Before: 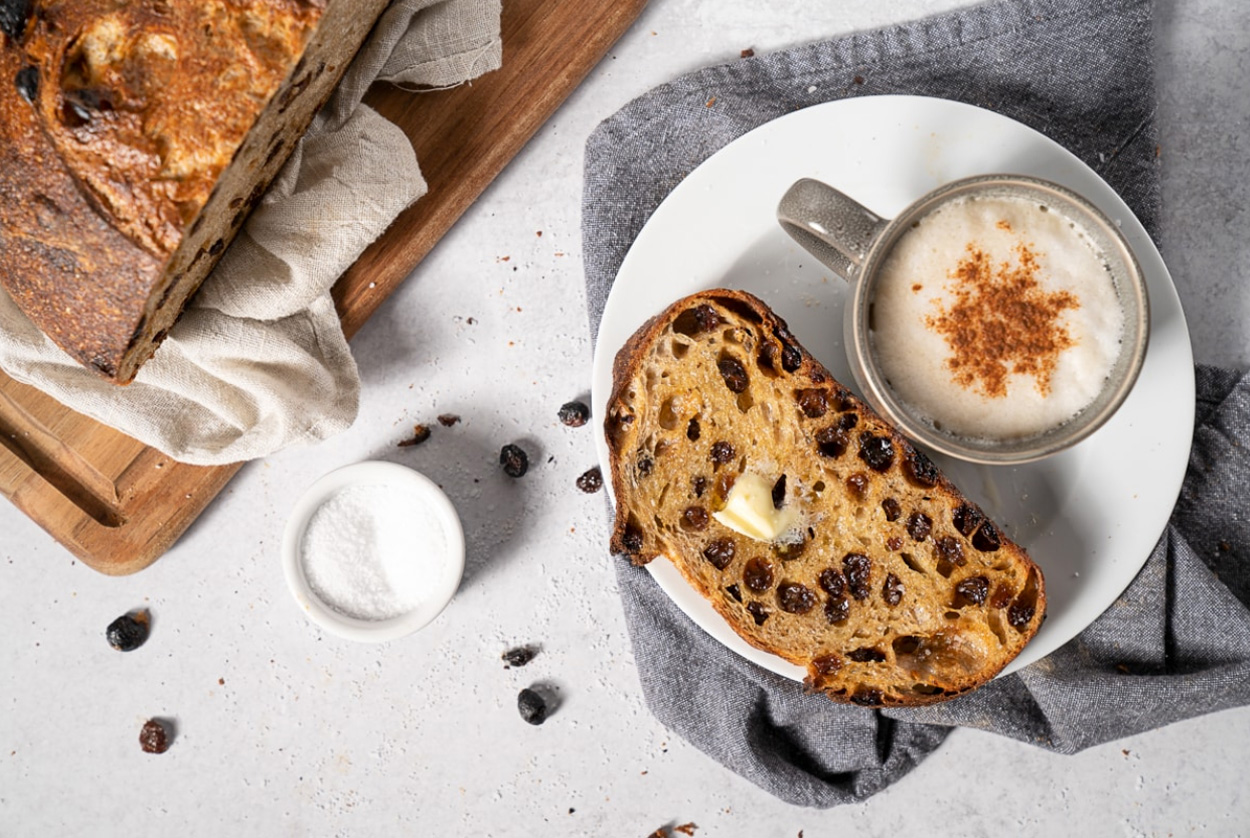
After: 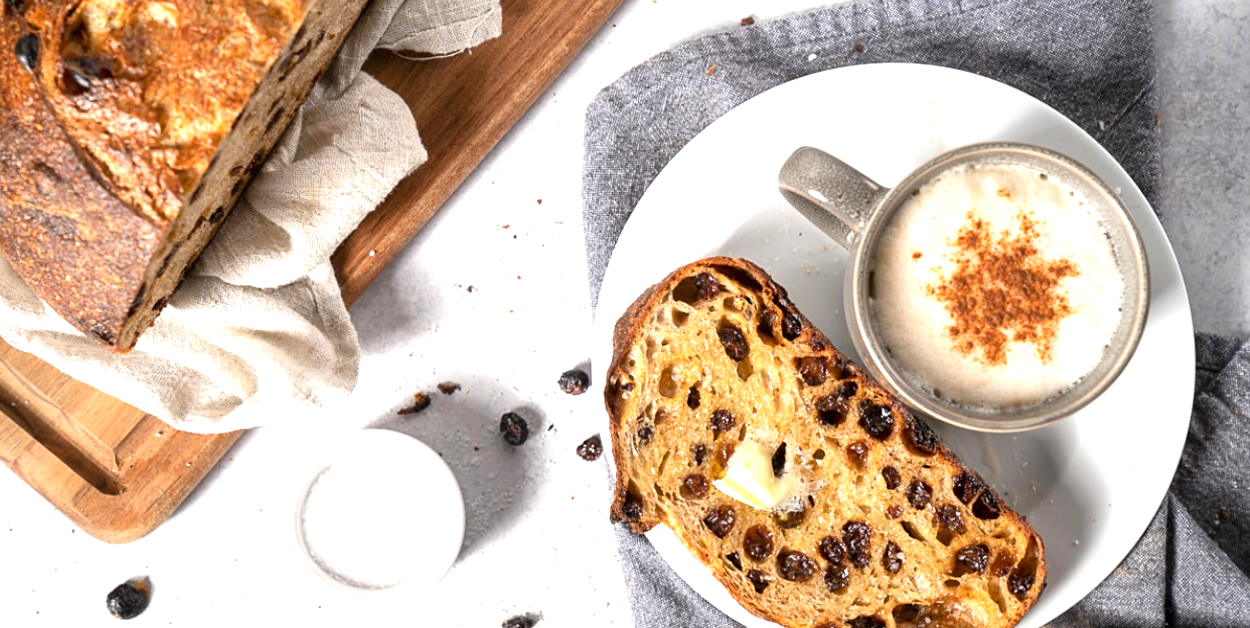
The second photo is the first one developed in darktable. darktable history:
crop: top 3.857%, bottom 21.132%
exposure: exposure 0.74 EV, compensate highlight preservation false
